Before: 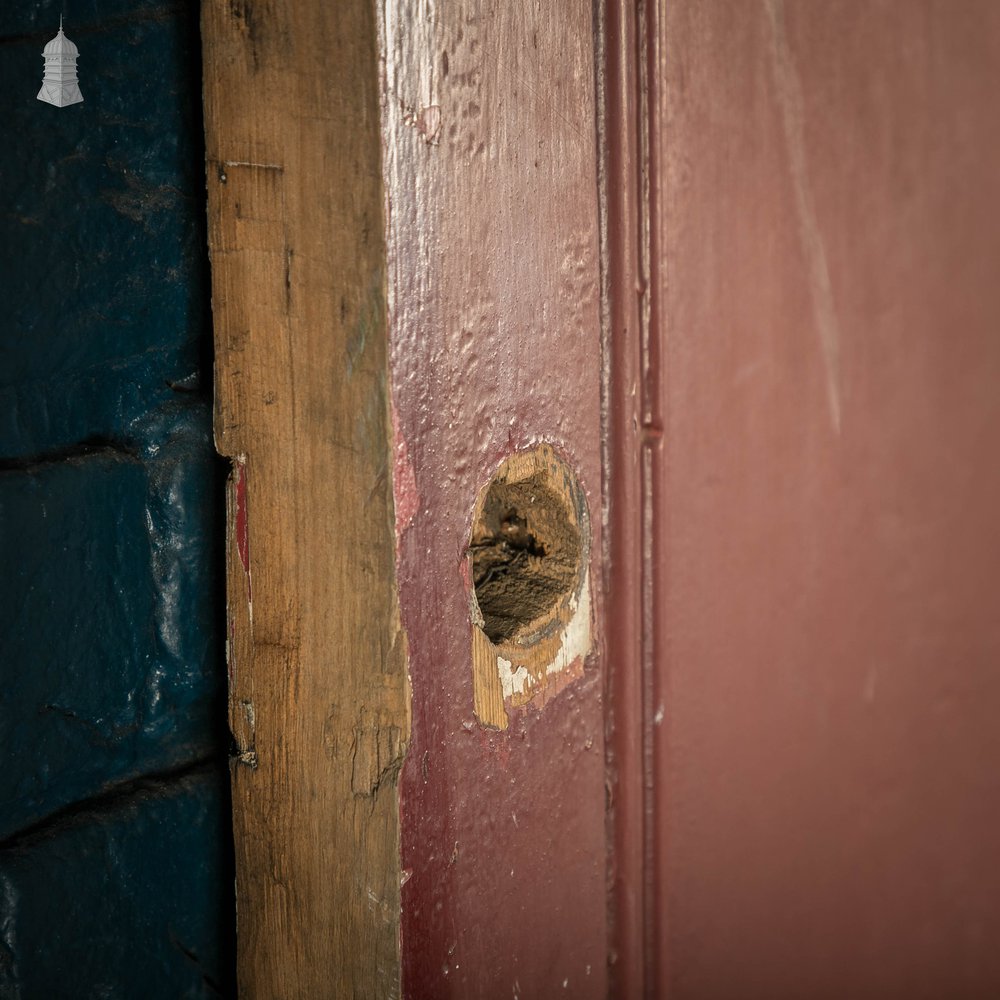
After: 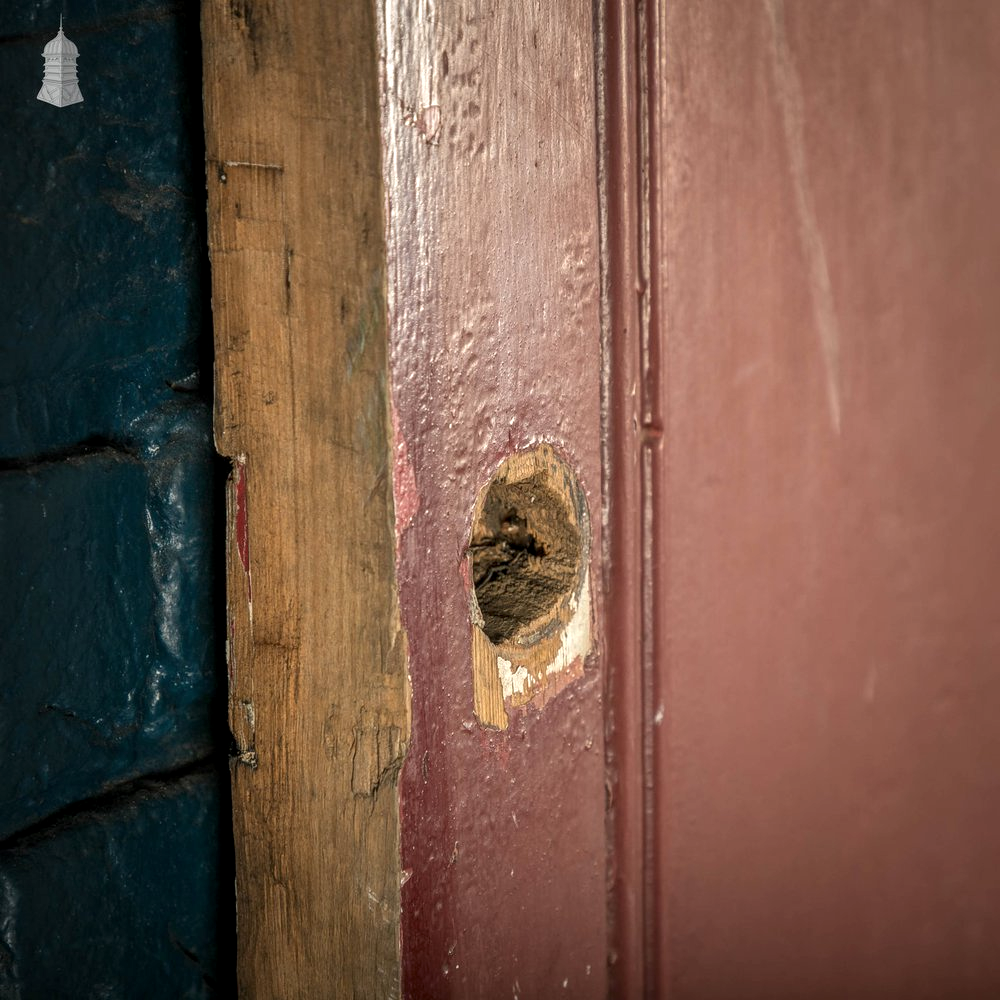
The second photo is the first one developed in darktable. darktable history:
exposure: black level correction 0, exposure 0.199 EV, compensate highlight preservation false
local contrast: on, module defaults
